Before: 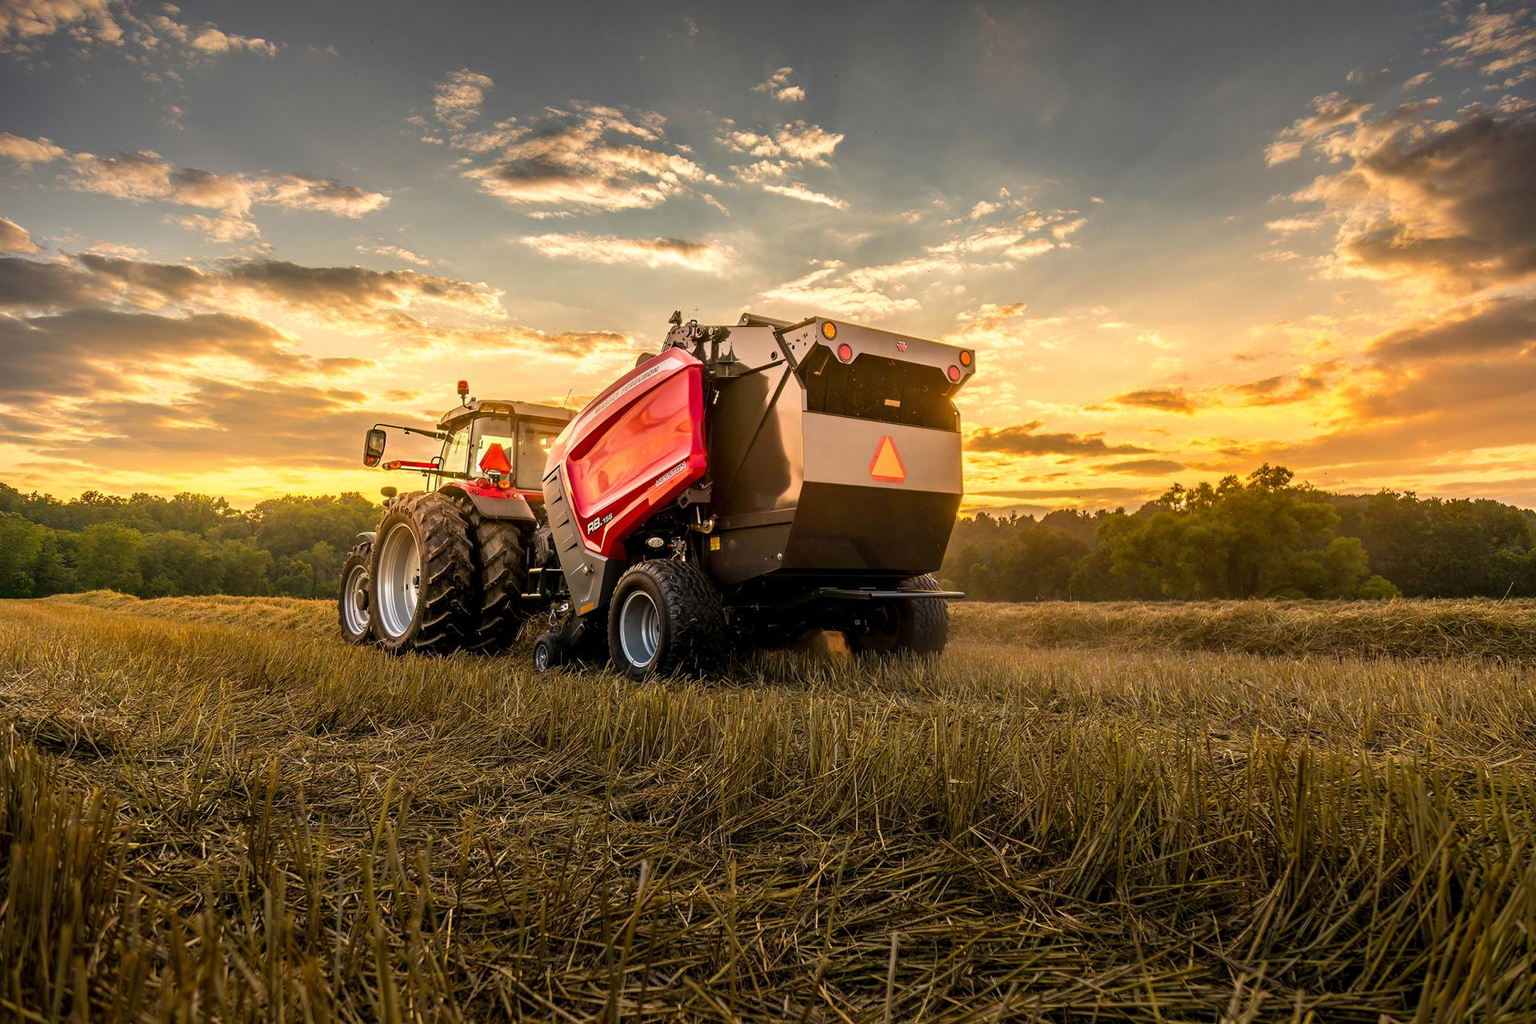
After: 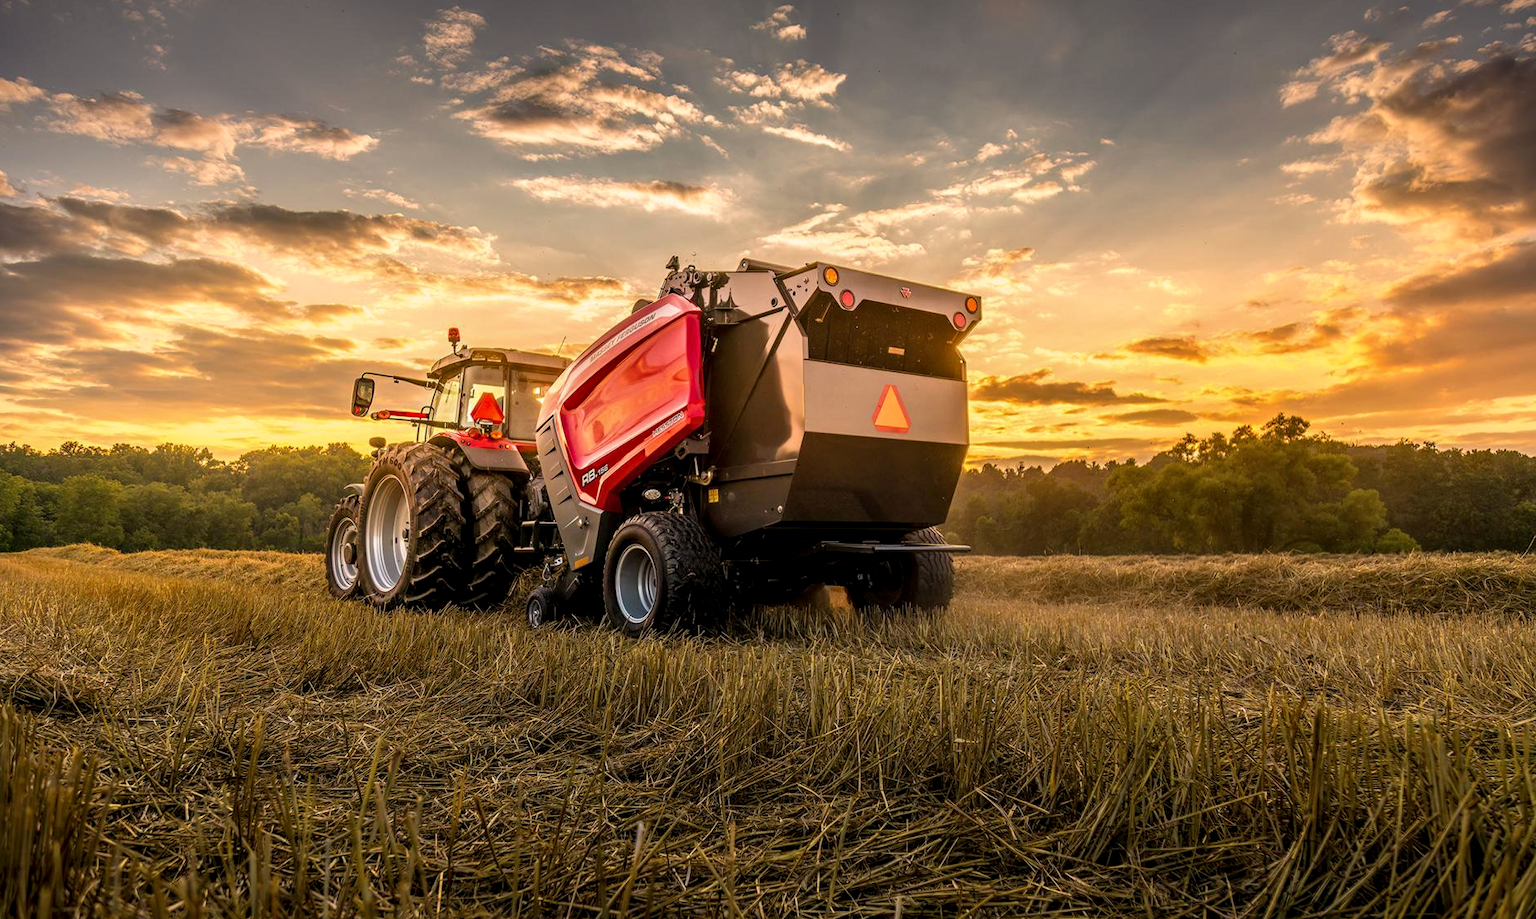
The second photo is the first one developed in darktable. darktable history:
graduated density: density 0.38 EV, hardness 21%, rotation -6.11°, saturation 32%
local contrast: on, module defaults
crop: left 1.507%, top 6.147%, right 1.379%, bottom 6.637%
